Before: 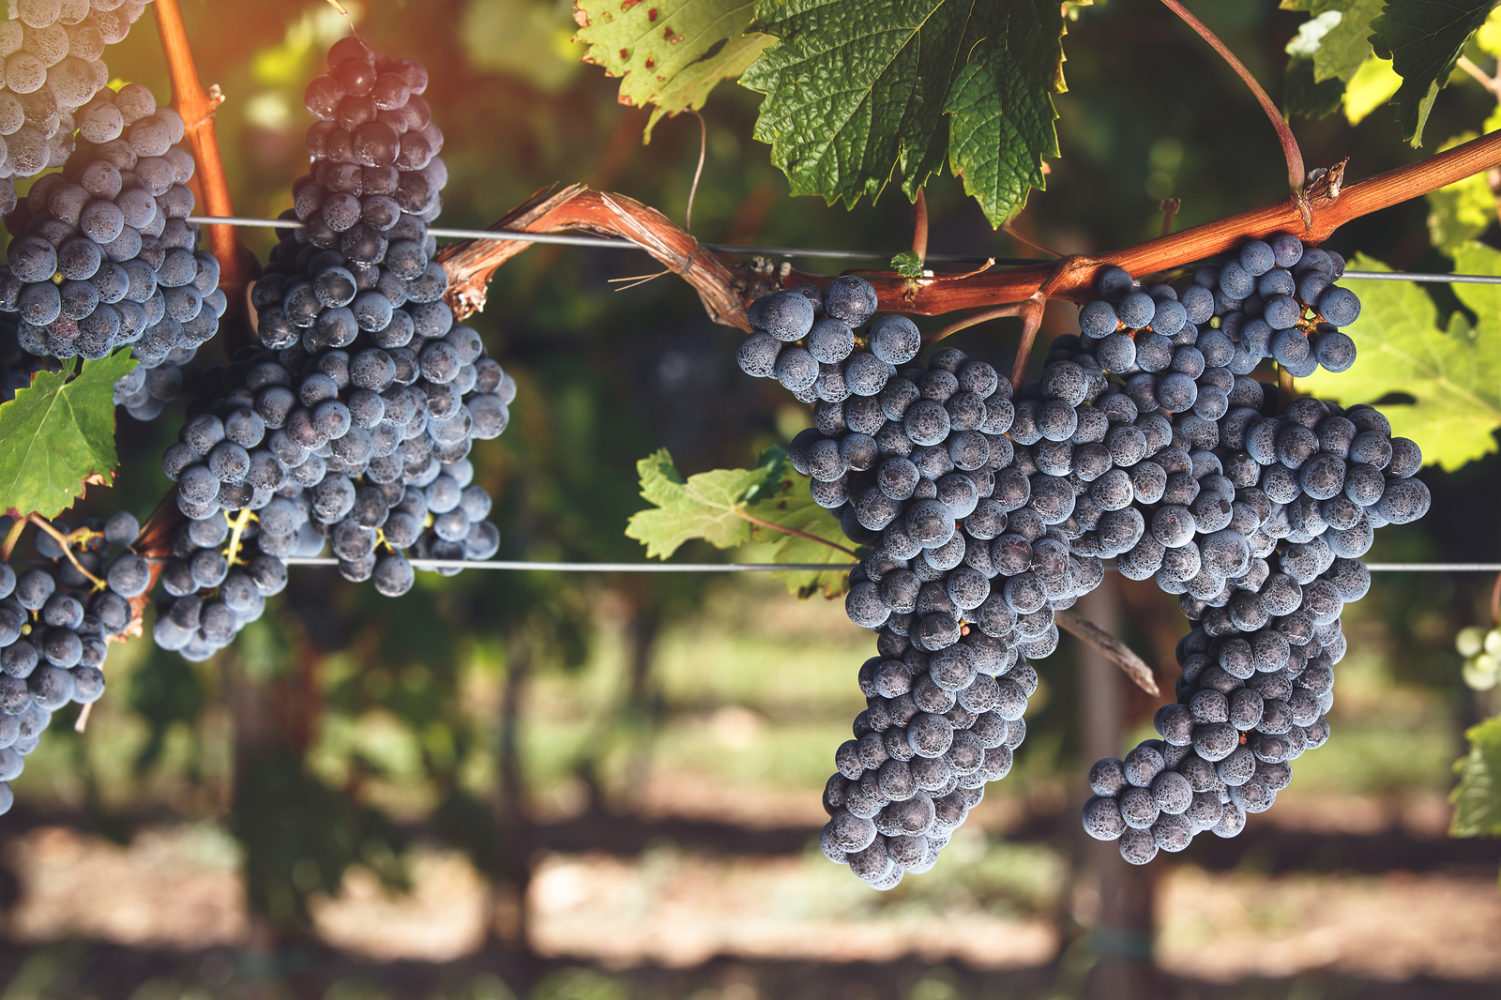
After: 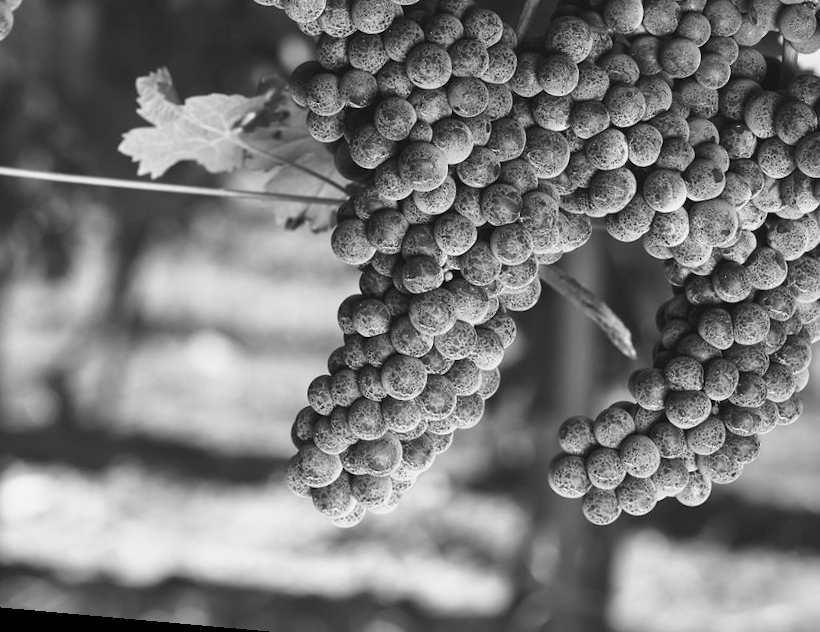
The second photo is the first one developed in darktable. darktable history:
rgb curve: curves: ch0 [(0, 0) (0.078, 0.051) (0.929, 0.956) (1, 1)], compensate middle gray true
shadows and highlights: shadows -20, white point adjustment -2, highlights -35
crop: left 34.479%, top 38.822%, right 13.718%, bottom 5.172%
rotate and perspective: rotation 5.12°, automatic cropping off
monochrome: on, module defaults
color correction: highlights a* 10.32, highlights b* 14.66, shadows a* -9.59, shadows b* -15.02
contrast brightness saturation: contrast 0.03, brightness 0.06, saturation 0.13
